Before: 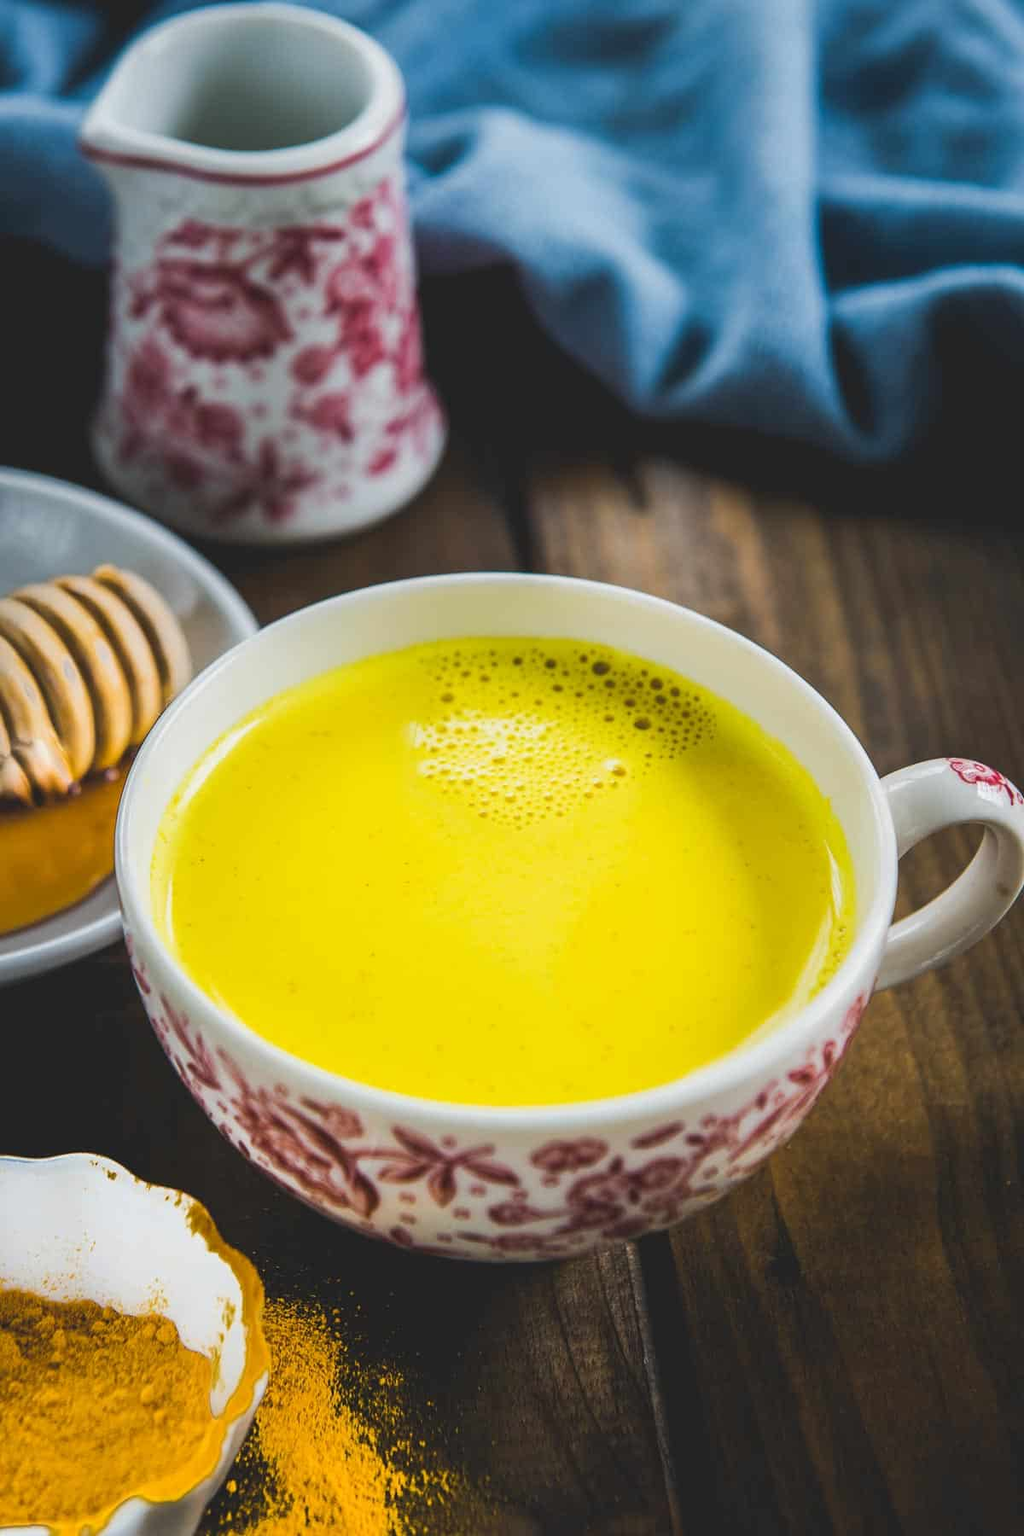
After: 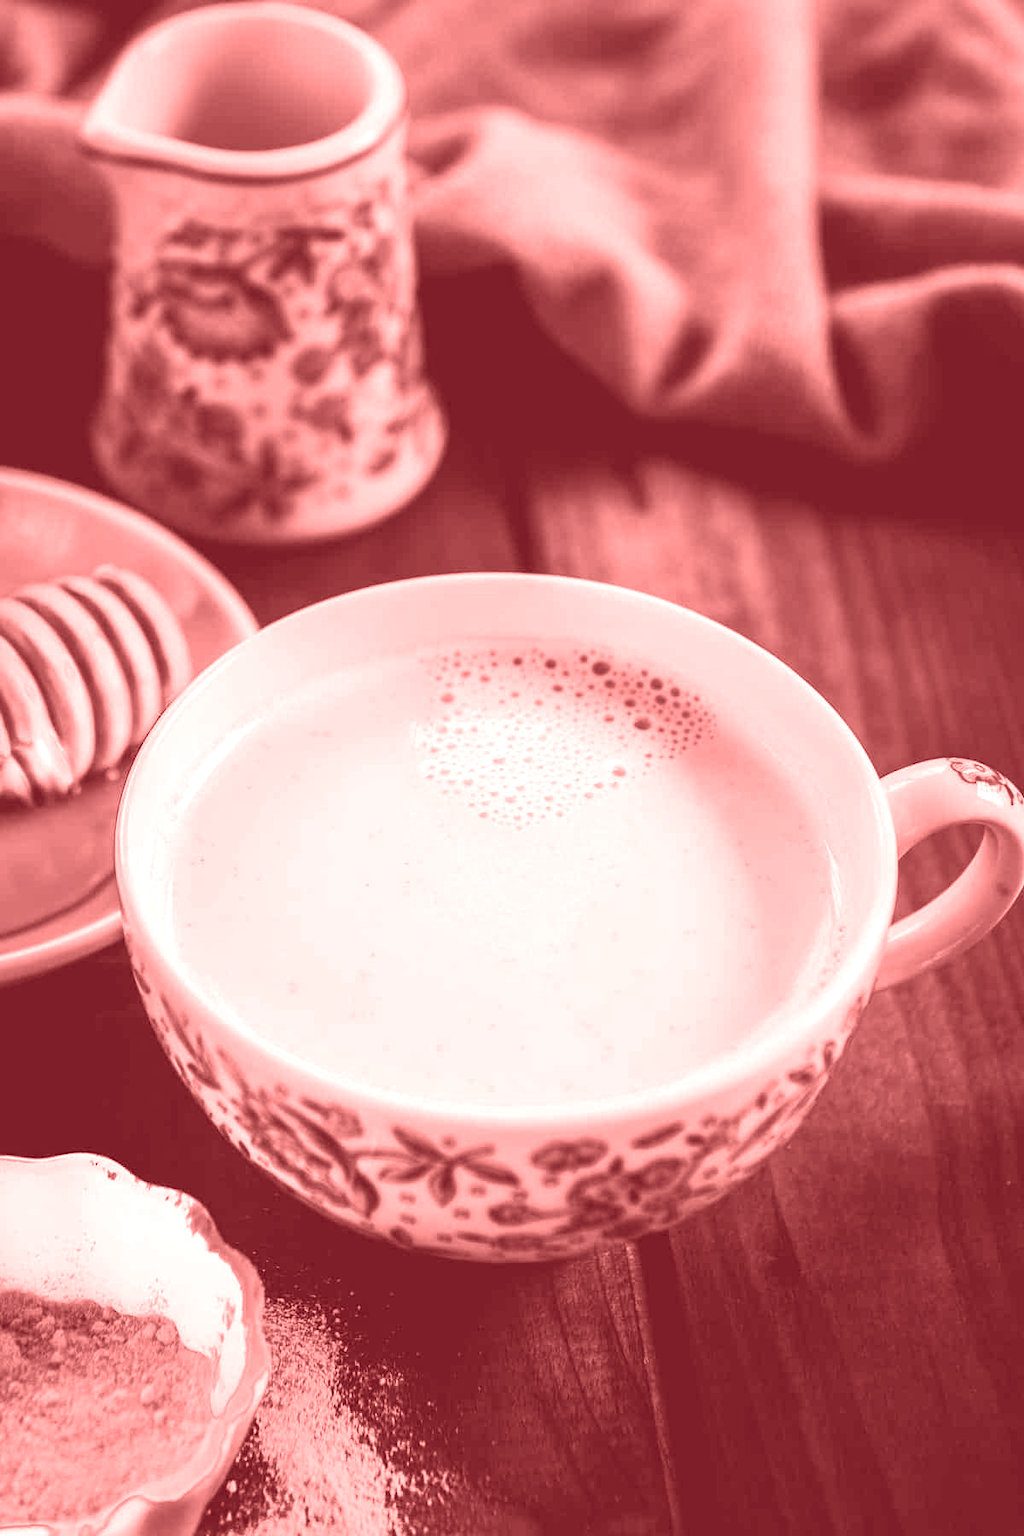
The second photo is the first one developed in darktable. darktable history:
color balance: mode lift, gamma, gain (sRGB), lift [0.997, 0.979, 1.021, 1.011], gamma [1, 1.084, 0.916, 0.998], gain [1, 0.87, 1.13, 1.101], contrast 4.55%, contrast fulcrum 38.24%, output saturation 104.09%
colorize: saturation 60%, source mix 100%
